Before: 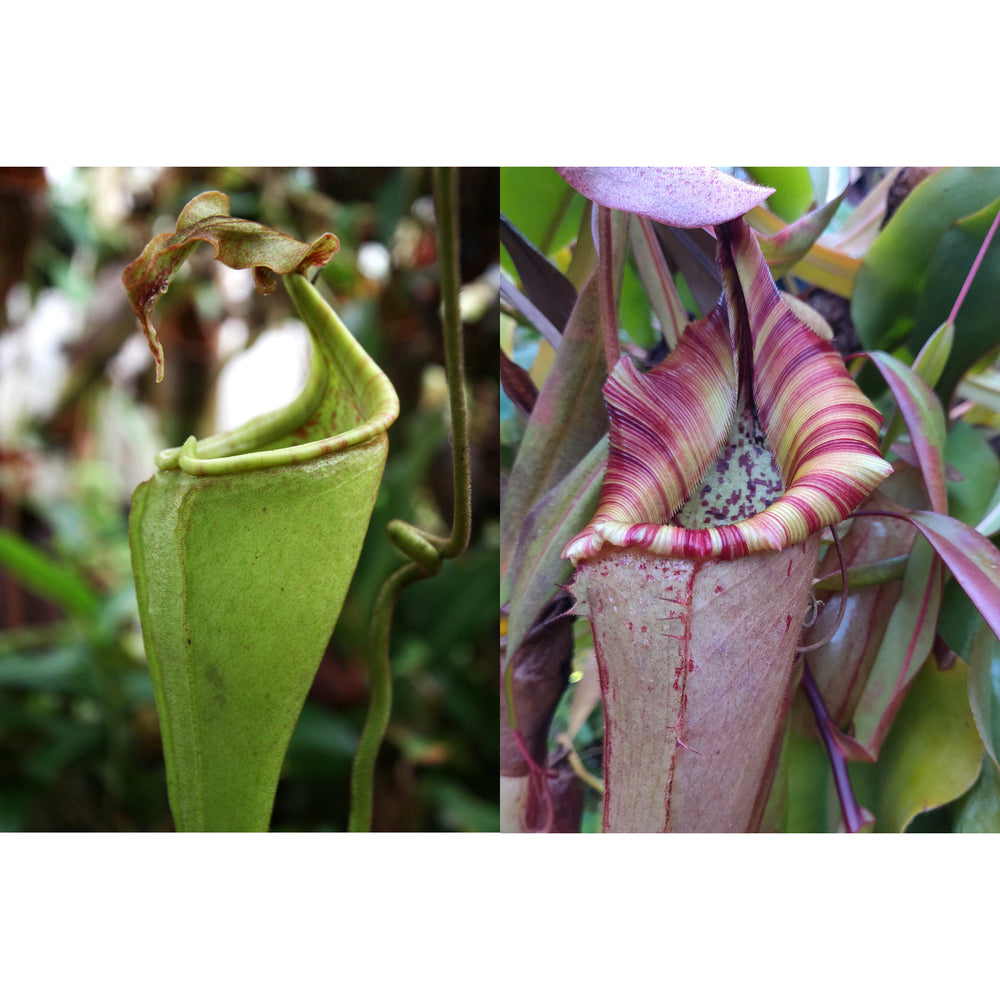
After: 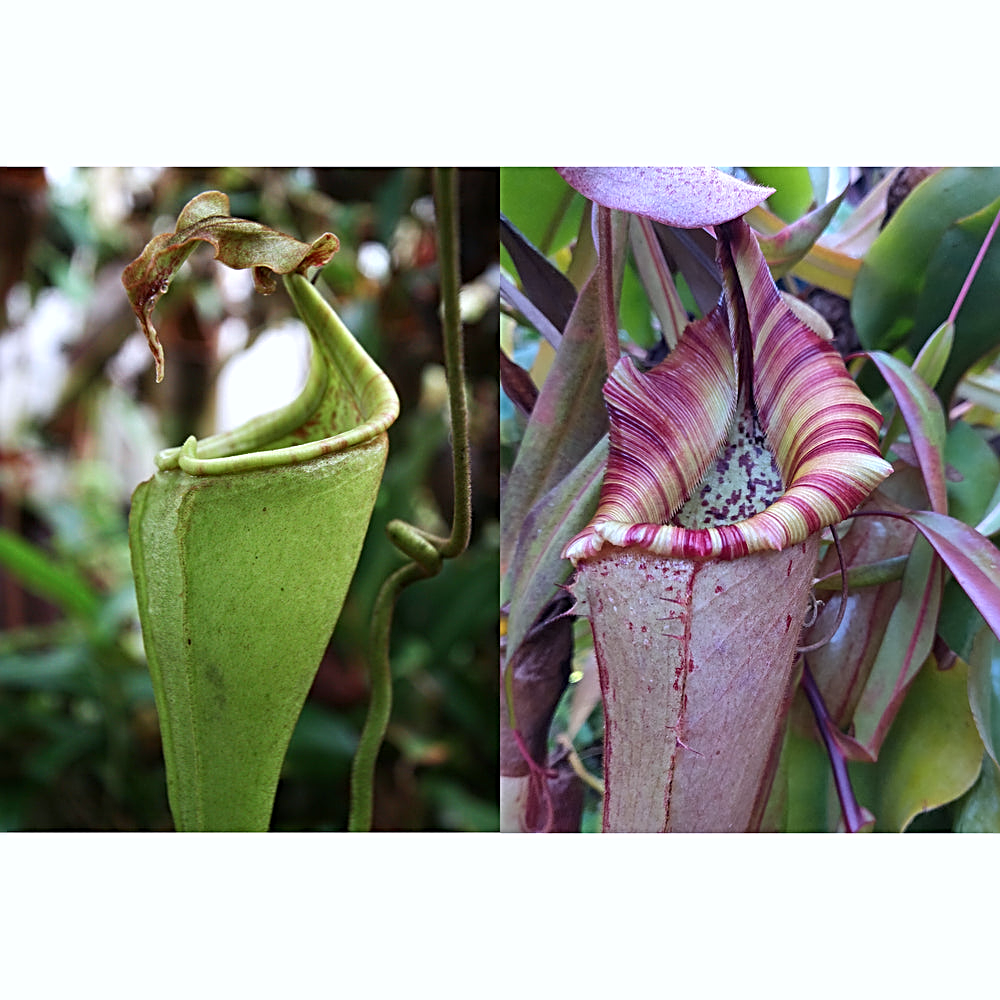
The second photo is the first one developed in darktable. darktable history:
color calibration: illuminant as shot in camera, x 0.358, y 0.373, temperature 4628.91 K
sharpen: radius 2.676, amount 0.669
